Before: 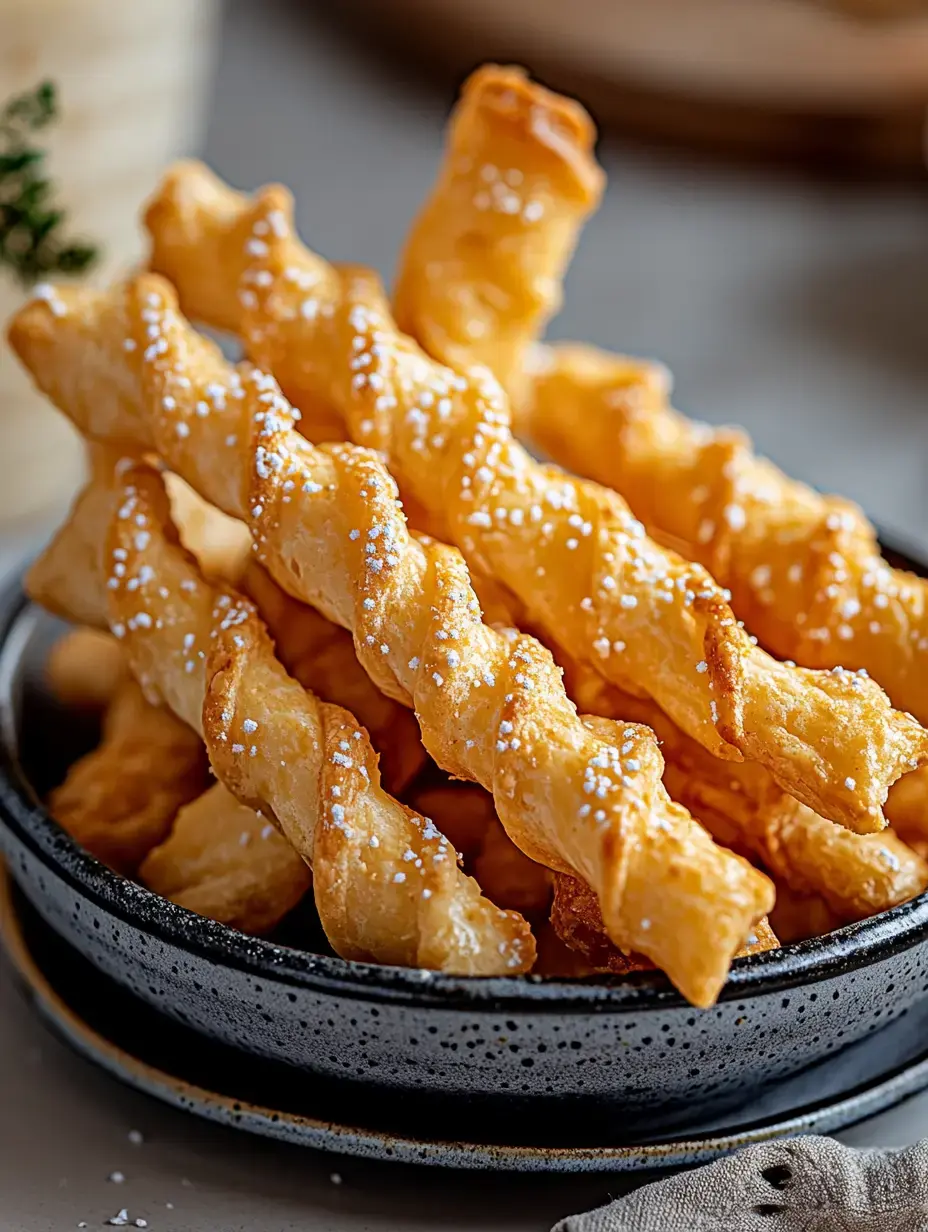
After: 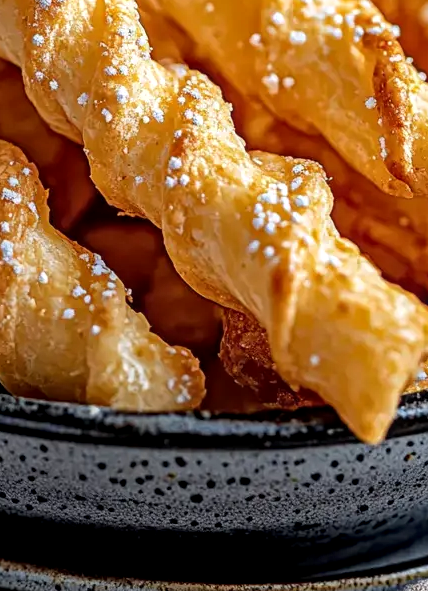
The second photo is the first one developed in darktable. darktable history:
tone equalizer: mask exposure compensation -0.503 EV
crop: left 35.757%, top 45.788%, right 18.075%, bottom 6.188%
local contrast: on, module defaults
